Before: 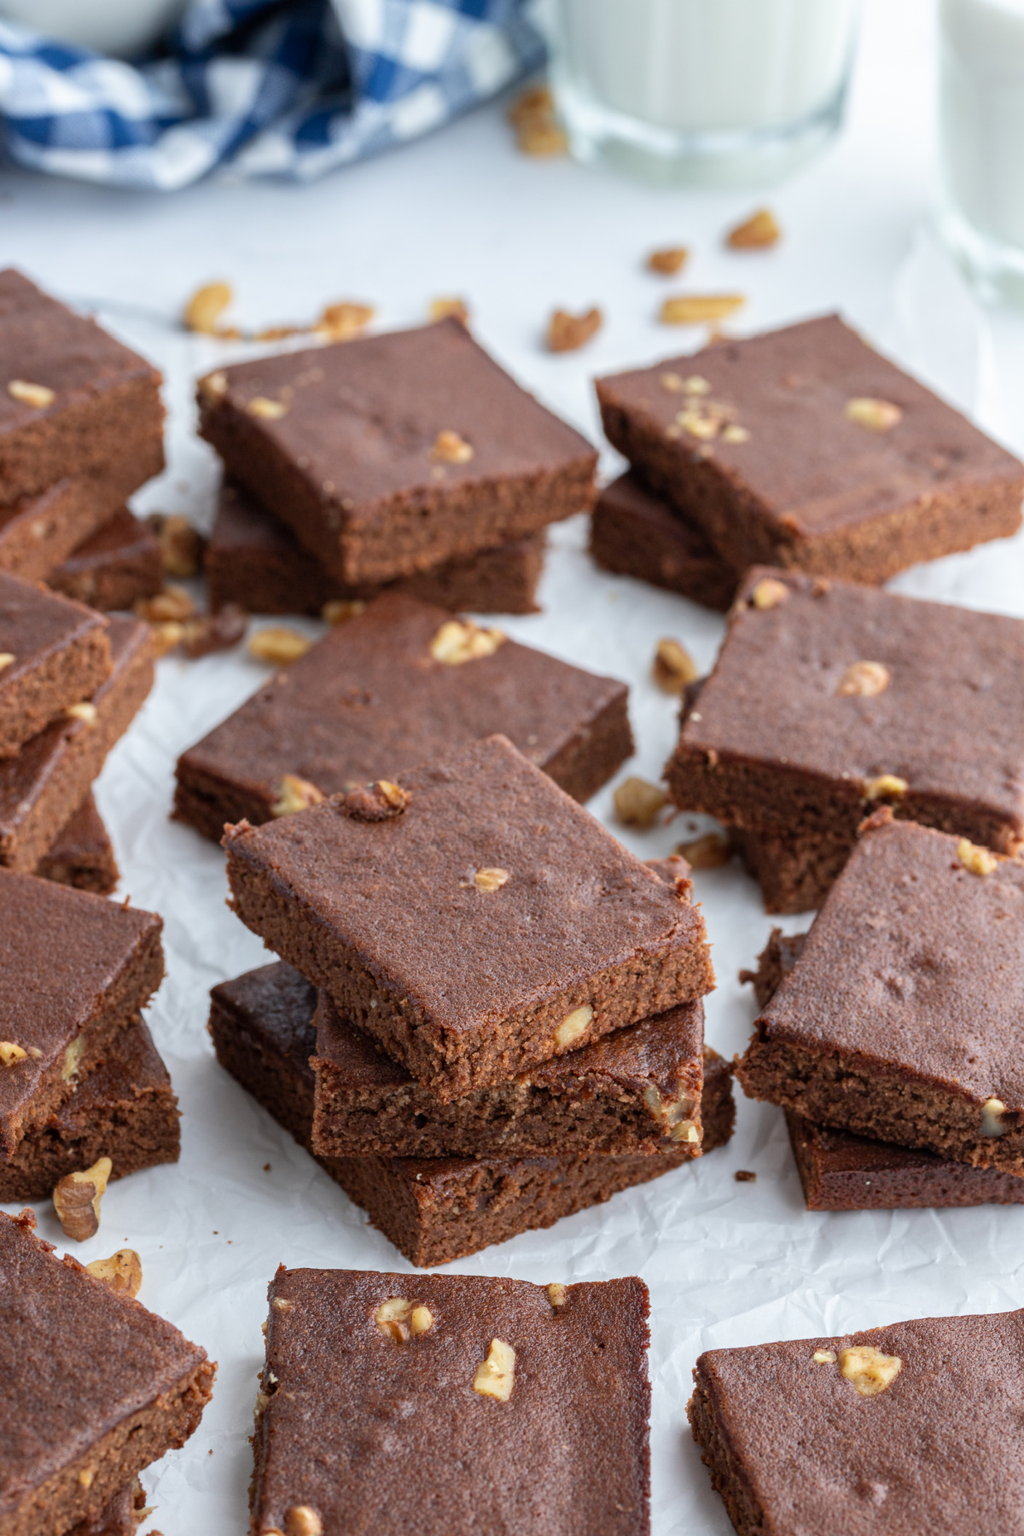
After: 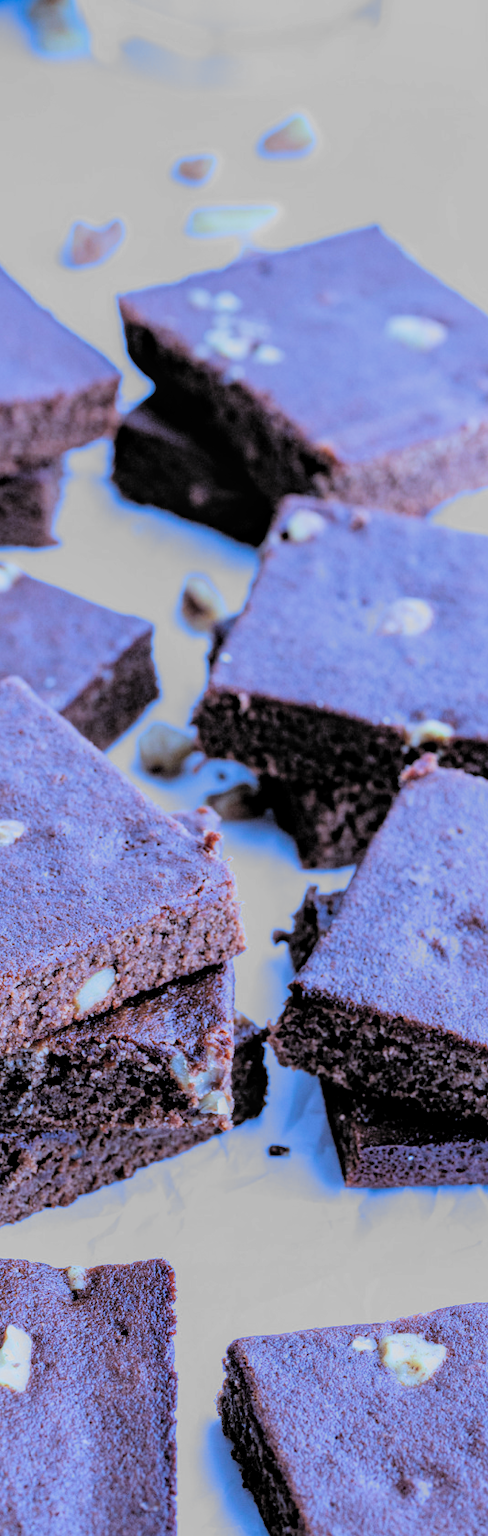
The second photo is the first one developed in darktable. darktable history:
contrast brightness saturation: contrast 0.068, brightness 0.176, saturation 0.408
crop: left 47.481%, top 6.832%, right 8.048%
color calibration: illuminant as shot in camera, x 0.462, y 0.417, temperature 2672.42 K, gamut compression 0.988
filmic rgb: black relative exposure -3.91 EV, white relative exposure 3.14 EV, hardness 2.87, add noise in highlights 0, color science v3 (2019), use custom middle-gray values true, contrast in highlights soft
local contrast: on, module defaults
